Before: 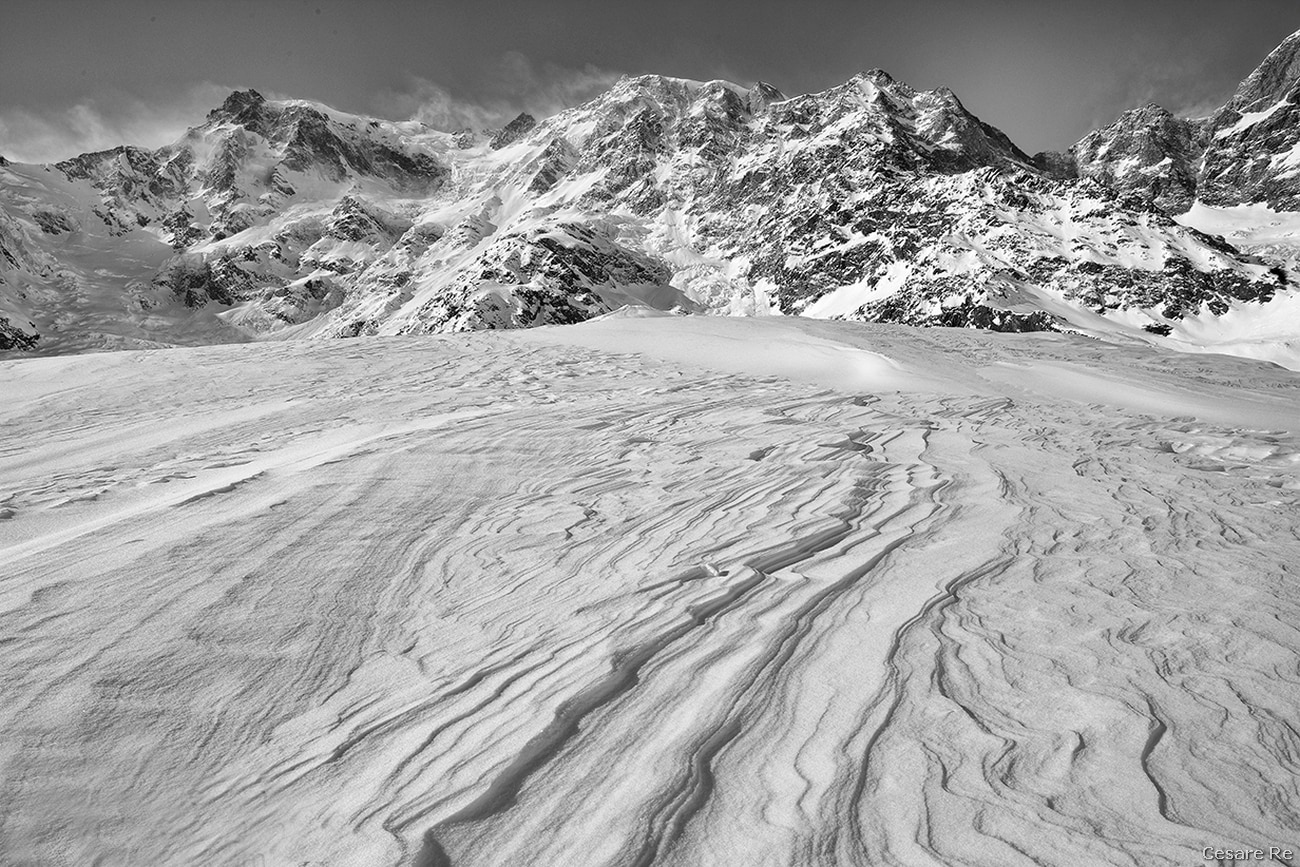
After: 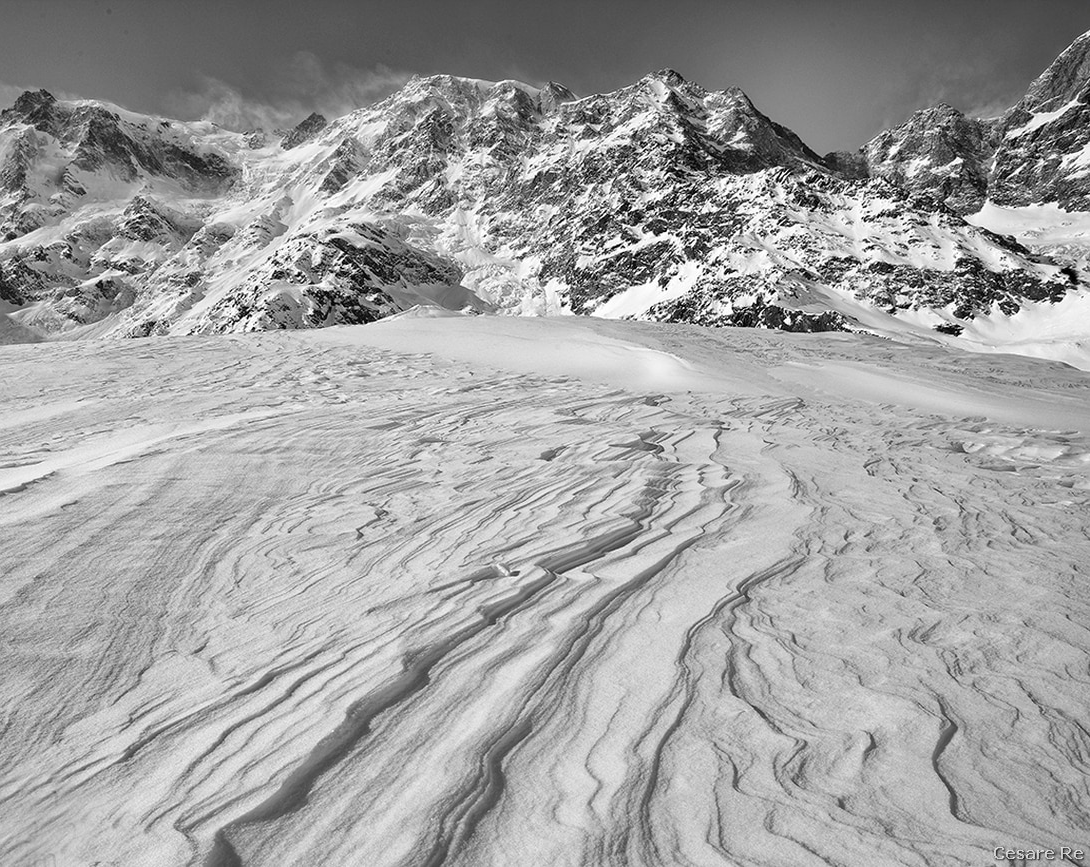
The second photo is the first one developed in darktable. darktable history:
white balance: red 1, blue 1
crop: left 16.145%
